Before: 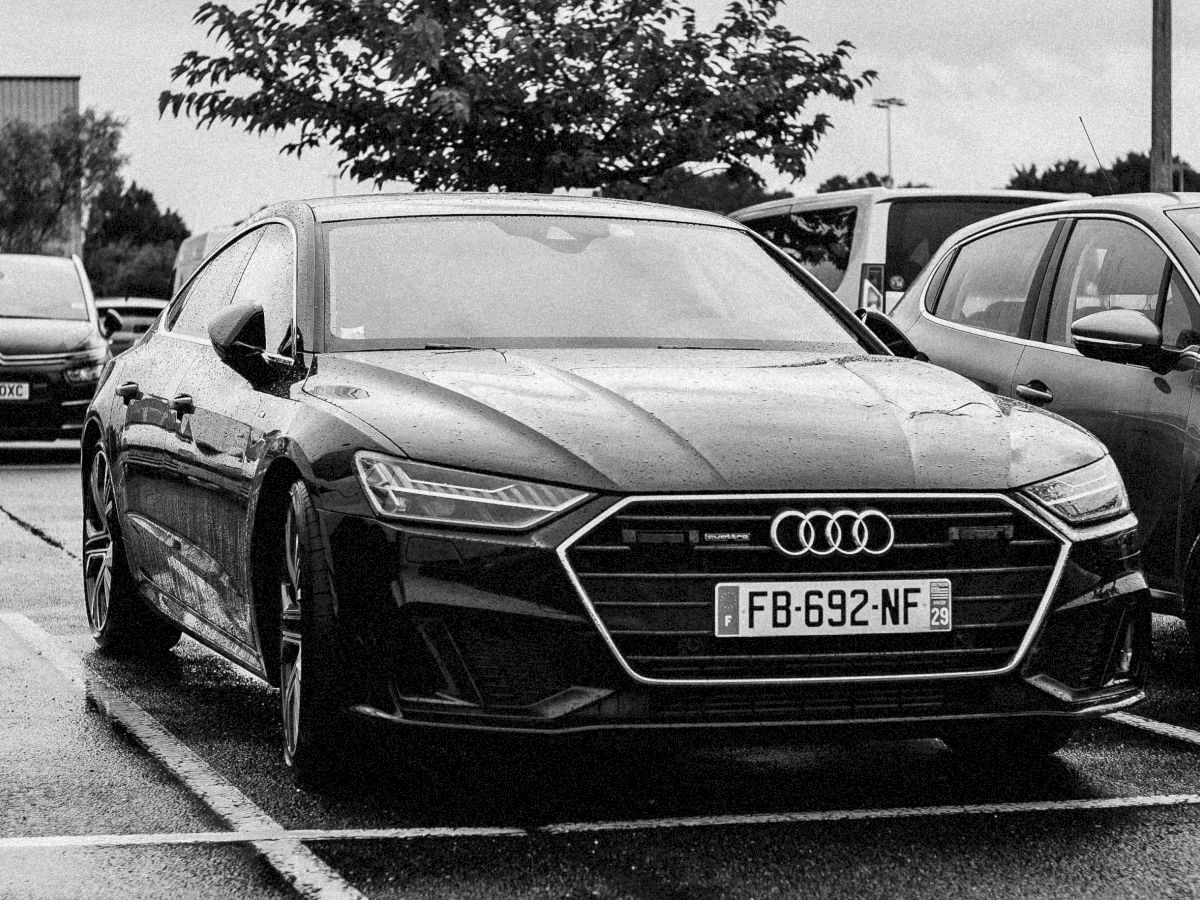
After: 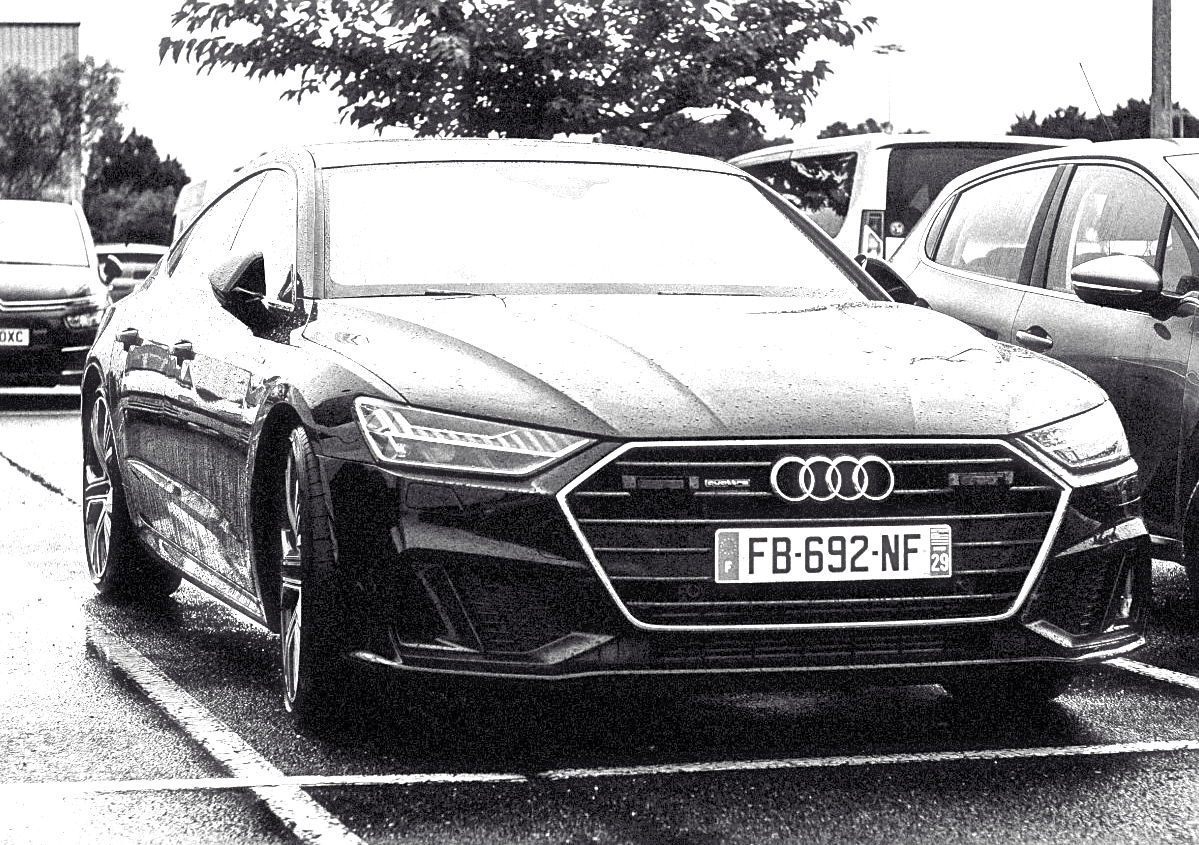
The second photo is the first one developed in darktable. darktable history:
exposure: exposure 1.211 EV, compensate exposure bias true, compensate highlight preservation false
color balance rgb: shadows lift › chroma 2.987%, shadows lift › hue 281.85°, linear chroma grading › mid-tones 8.017%, perceptual saturation grading › global saturation 43.719%, perceptual saturation grading › highlights -50.179%, perceptual saturation grading › shadows 30.868%, global vibrance 40.894%
crop and rotate: top 6.035%
haze removal: strength -0.056, compatibility mode true, adaptive false
sharpen: radius 2.514, amount 0.33
